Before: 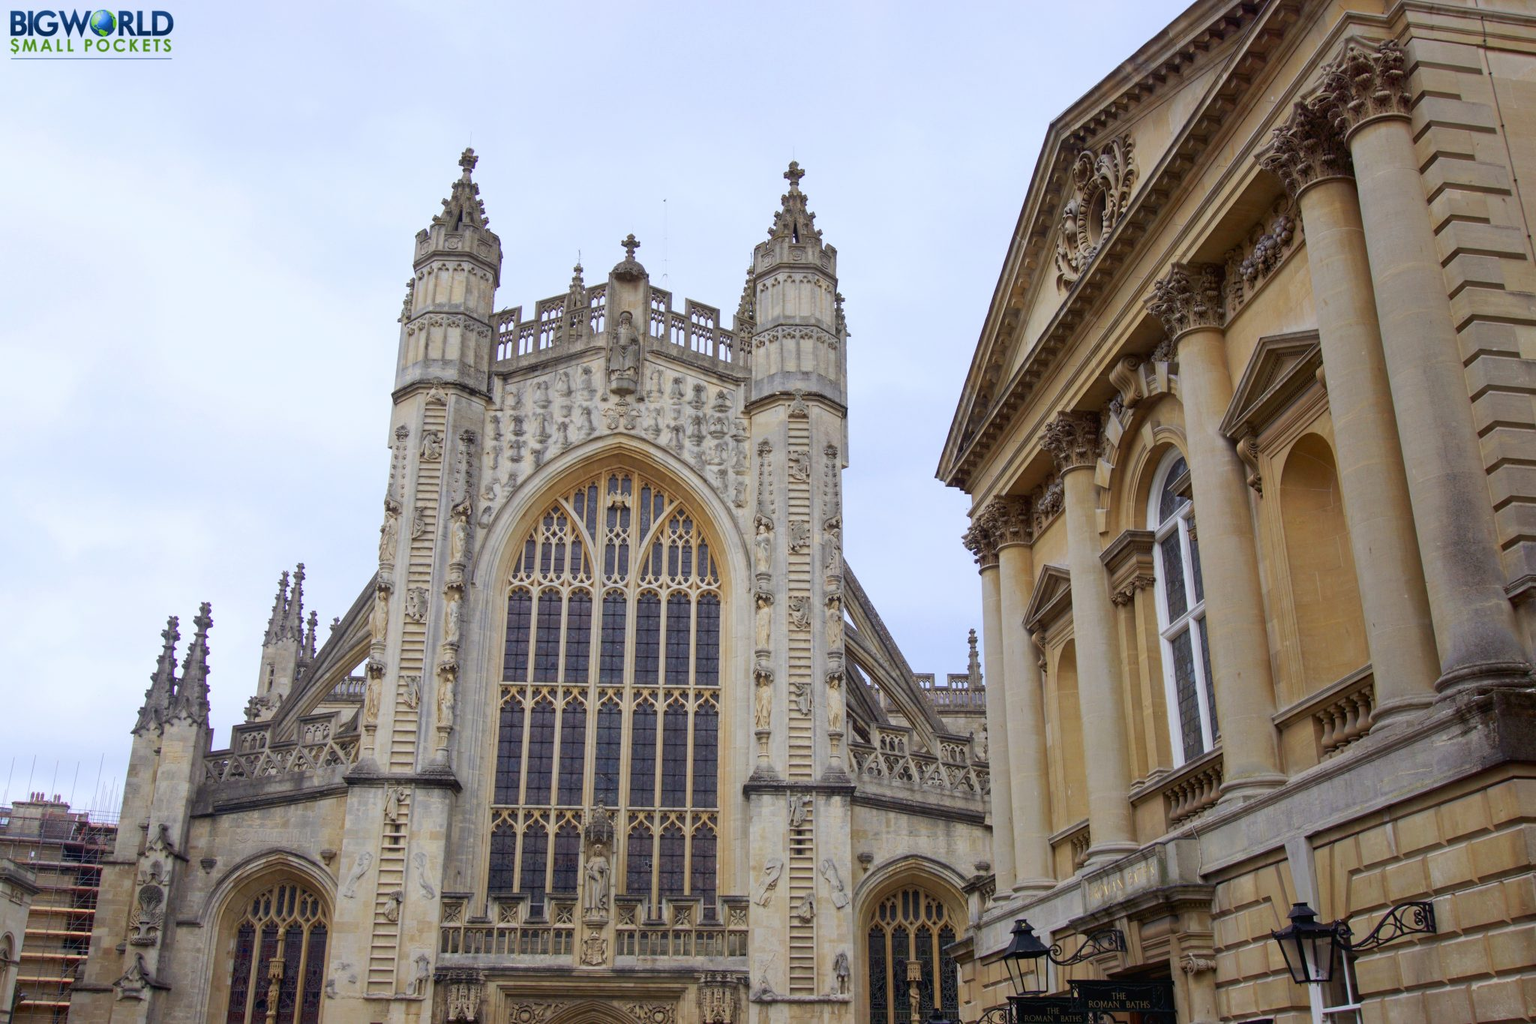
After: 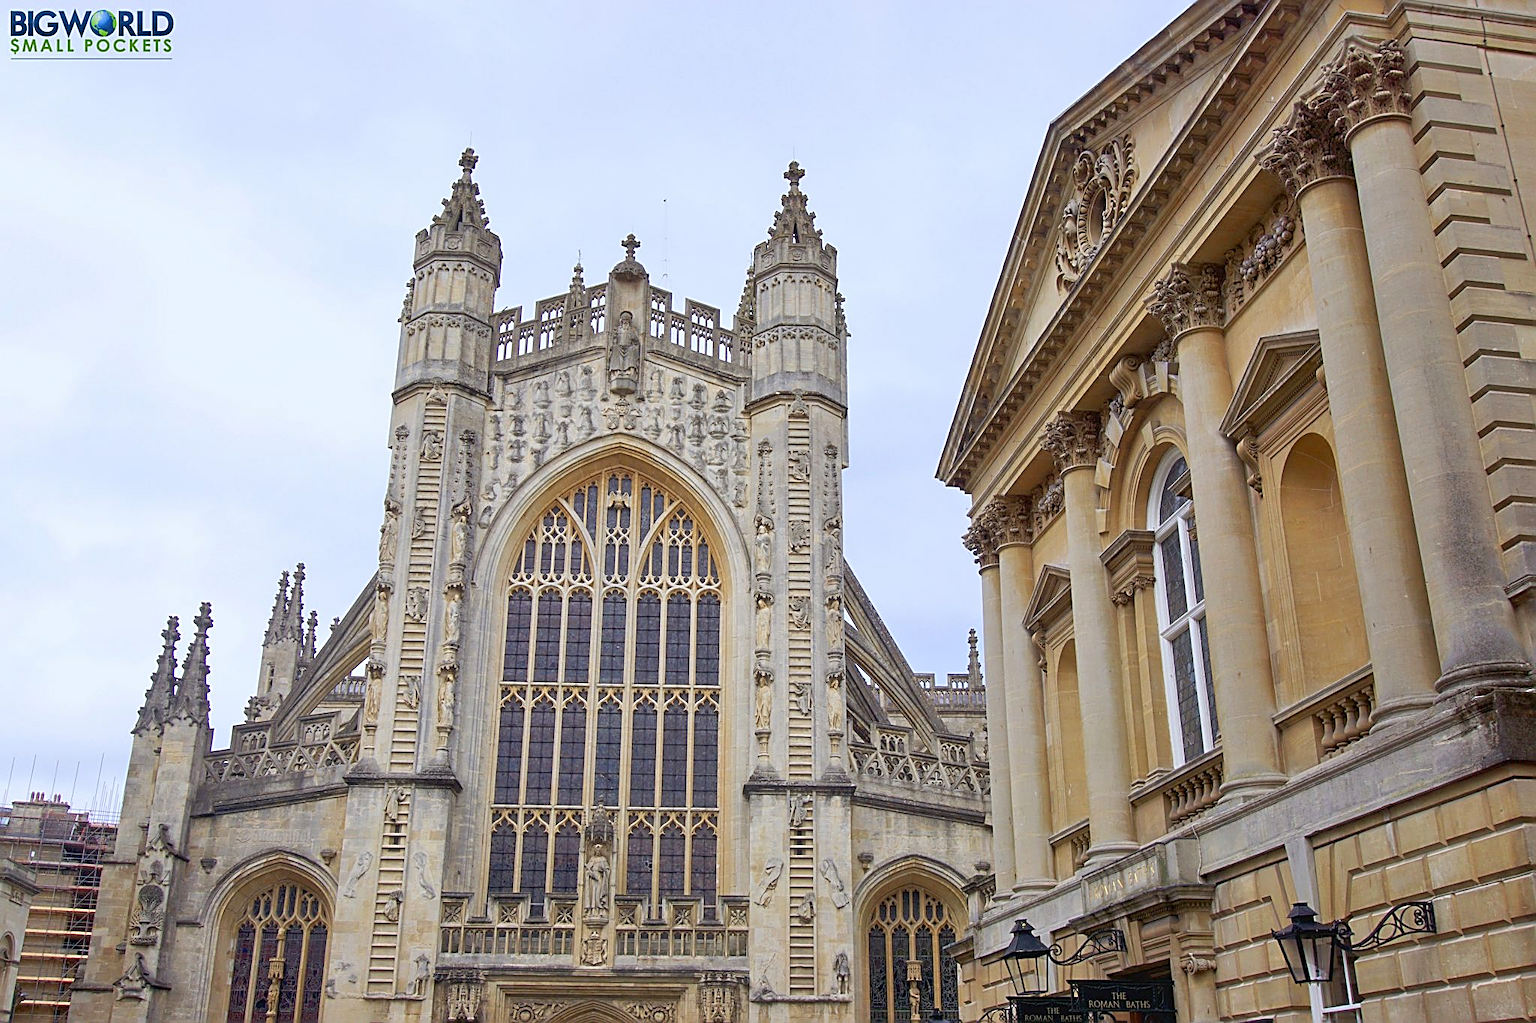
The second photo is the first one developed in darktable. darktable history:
exposure: compensate highlight preservation false
tone equalizer: -8 EV 1 EV, -7 EV 1 EV, -6 EV 1 EV, -5 EV 1 EV, -4 EV 1 EV, -3 EV 0.75 EV, -2 EV 0.5 EV, -1 EV 0.25 EV
sharpen: amount 1
